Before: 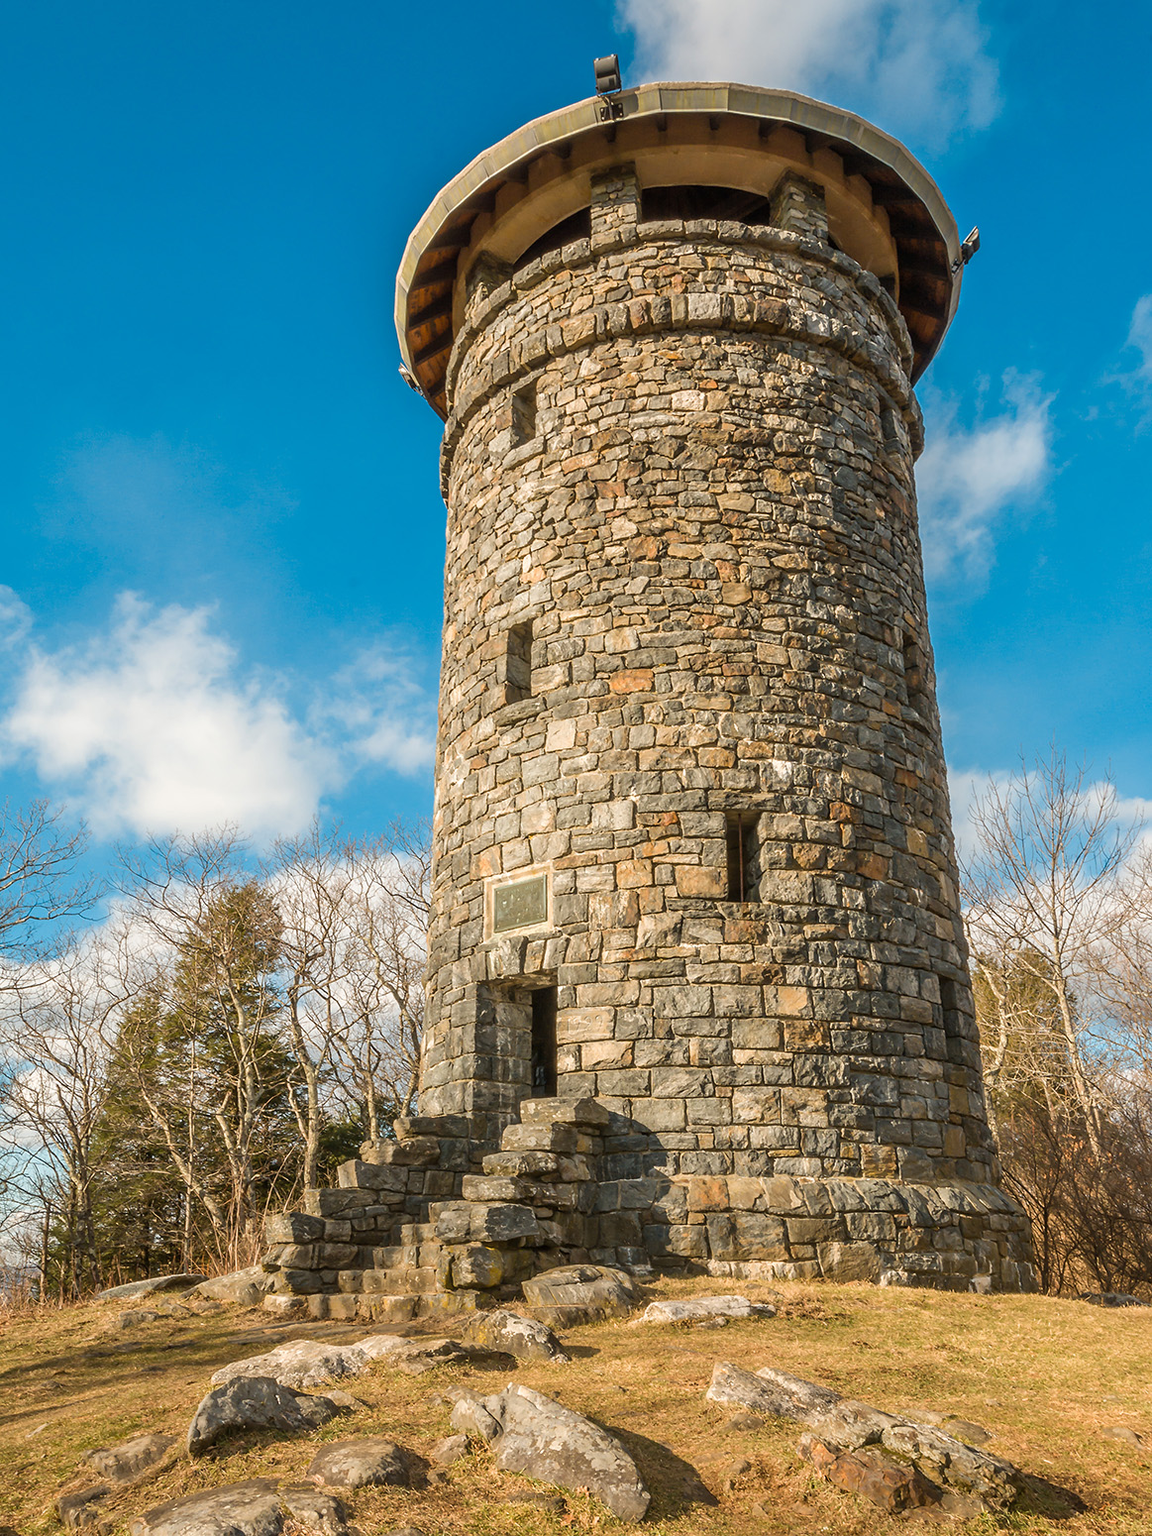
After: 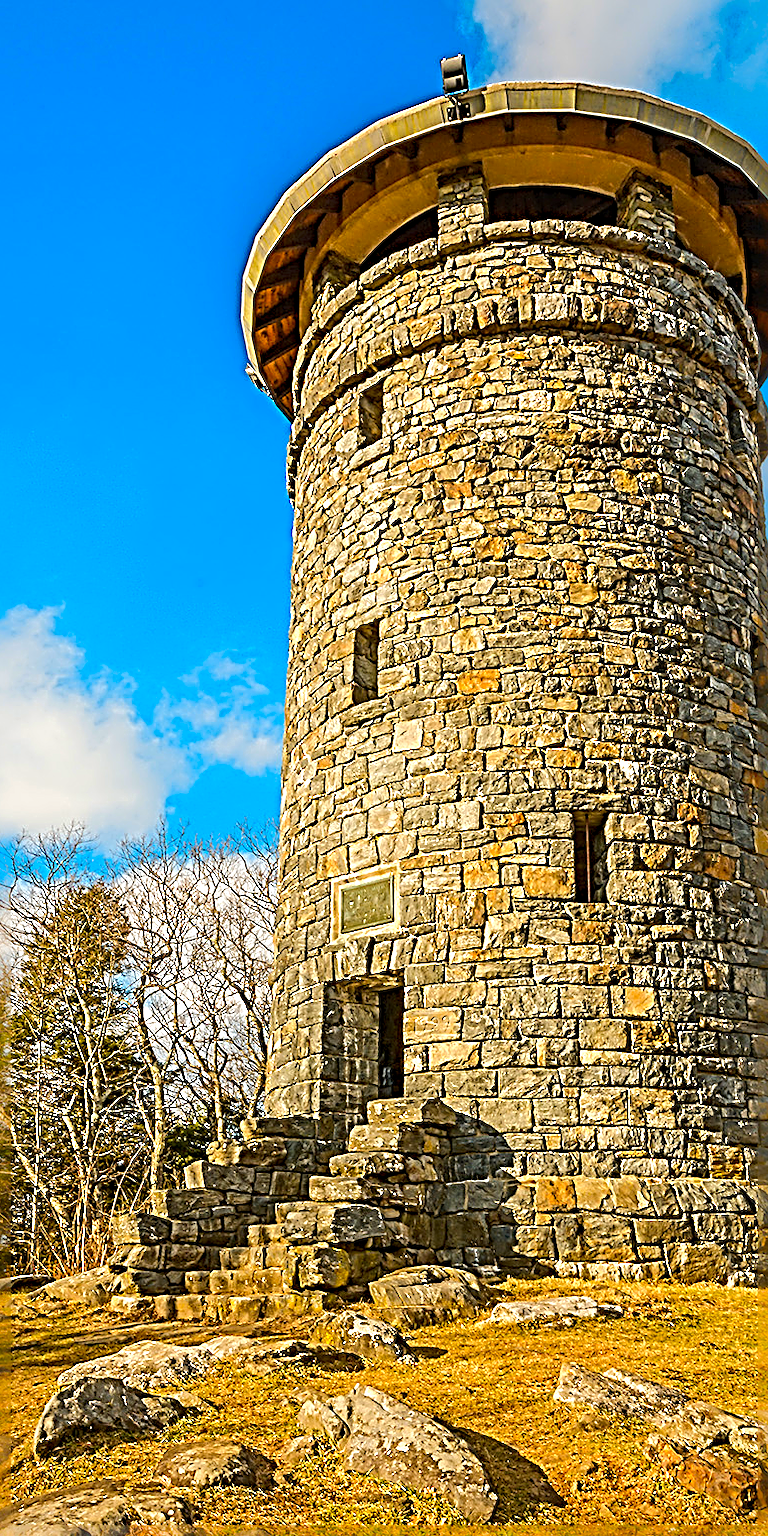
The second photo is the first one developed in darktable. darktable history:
color contrast: green-magenta contrast 1.55, blue-yellow contrast 1.83
sharpen: radius 4.001, amount 2
crop and rotate: left 13.409%, right 19.924%
base curve: curves: ch0 [(0, 0) (0.262, 0.32) (0.722, 0.705) (1, 1)]
